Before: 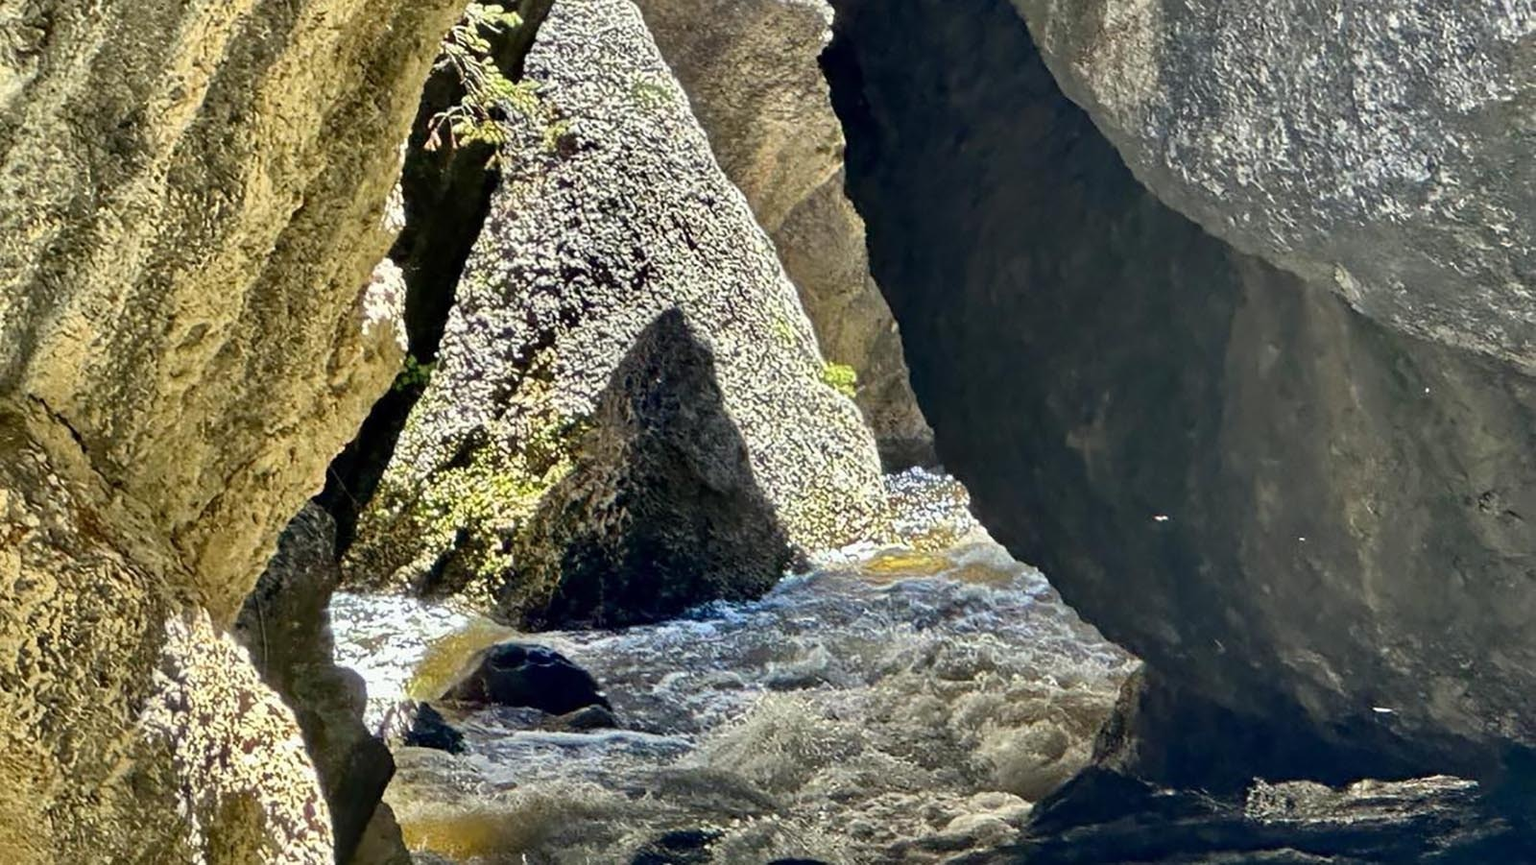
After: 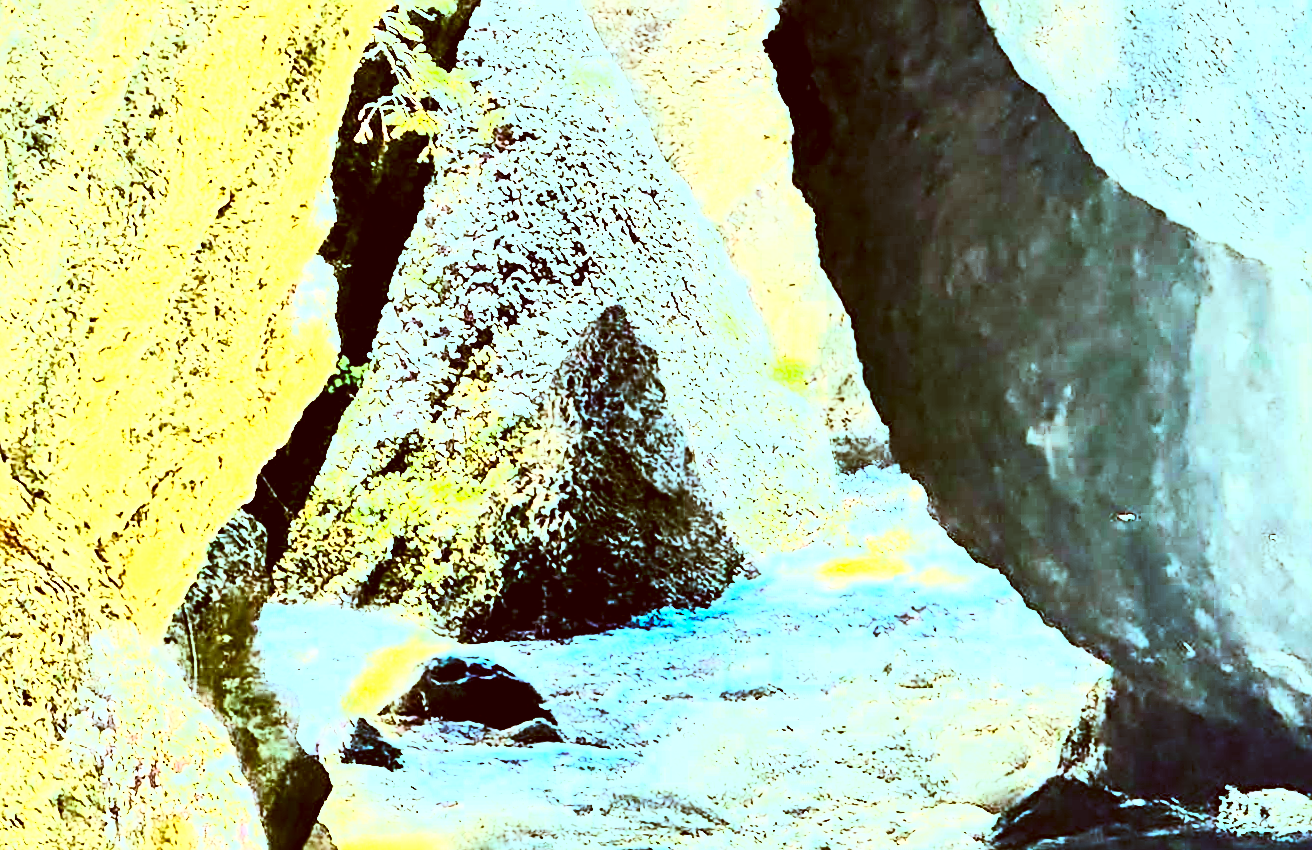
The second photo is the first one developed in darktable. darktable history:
contrast brightness saturation: contrast 0.814, brightness 0.582, saturation 0.6
exposure: black level correction 0, exposure 1.099 EV, compensate exposure bias true, compensate highlight preservation false
crop and rotate: angle 0.657°, left 4.4%, top 1.111%, right 11.886%, bottom 2.618%
sharpen: on, module defaults
tone curve: curves: ch0 [(0, 0.017) (0.091, 0.046) (0.298, 0.287) (0.439, 0.482) (0.64, 0.729) (0.785, 0.817) (0.995, 0.917)]; ch1 [(0, 0) (0.384, 0.365) (0.463, 0.447) (0.486, 0.474) (0.503, 0.497) (0.526, 0.52) (0.555, 0.564) (0.578, 0.595) (0.638, 0.644) (0.766, 0.773) (1, 1)]; ch2 [(0, 0) (0.374, 0.344) (0.449, 0.434) (0.501, 0.501) (0.528, 0.519) (0.569, 0.589) (0.61, 0.646) (0.666, 0.688) (1, 1)]
levels: black 3.91%, levels [0.062, 0.494, 0.925]
color correction: highlights a* -14.54, highlights b* -16.18, shadows a* 10.57, shadows b* 30.19
base curve: curves: ch0 [(0, 0) (0.579, 0.807) (1, 1)]
